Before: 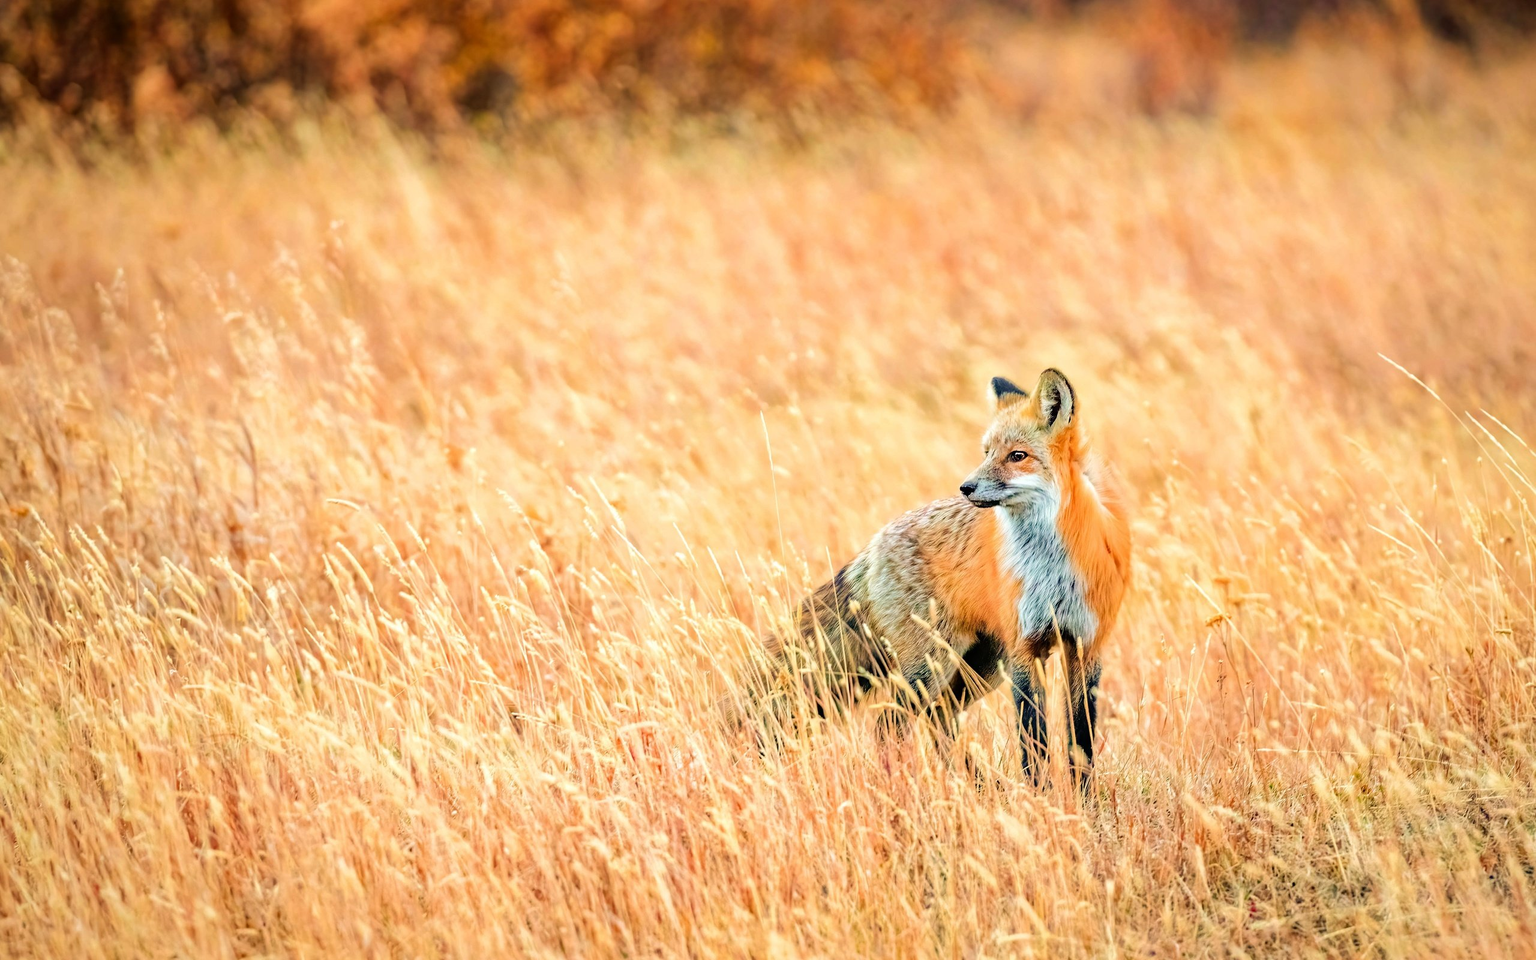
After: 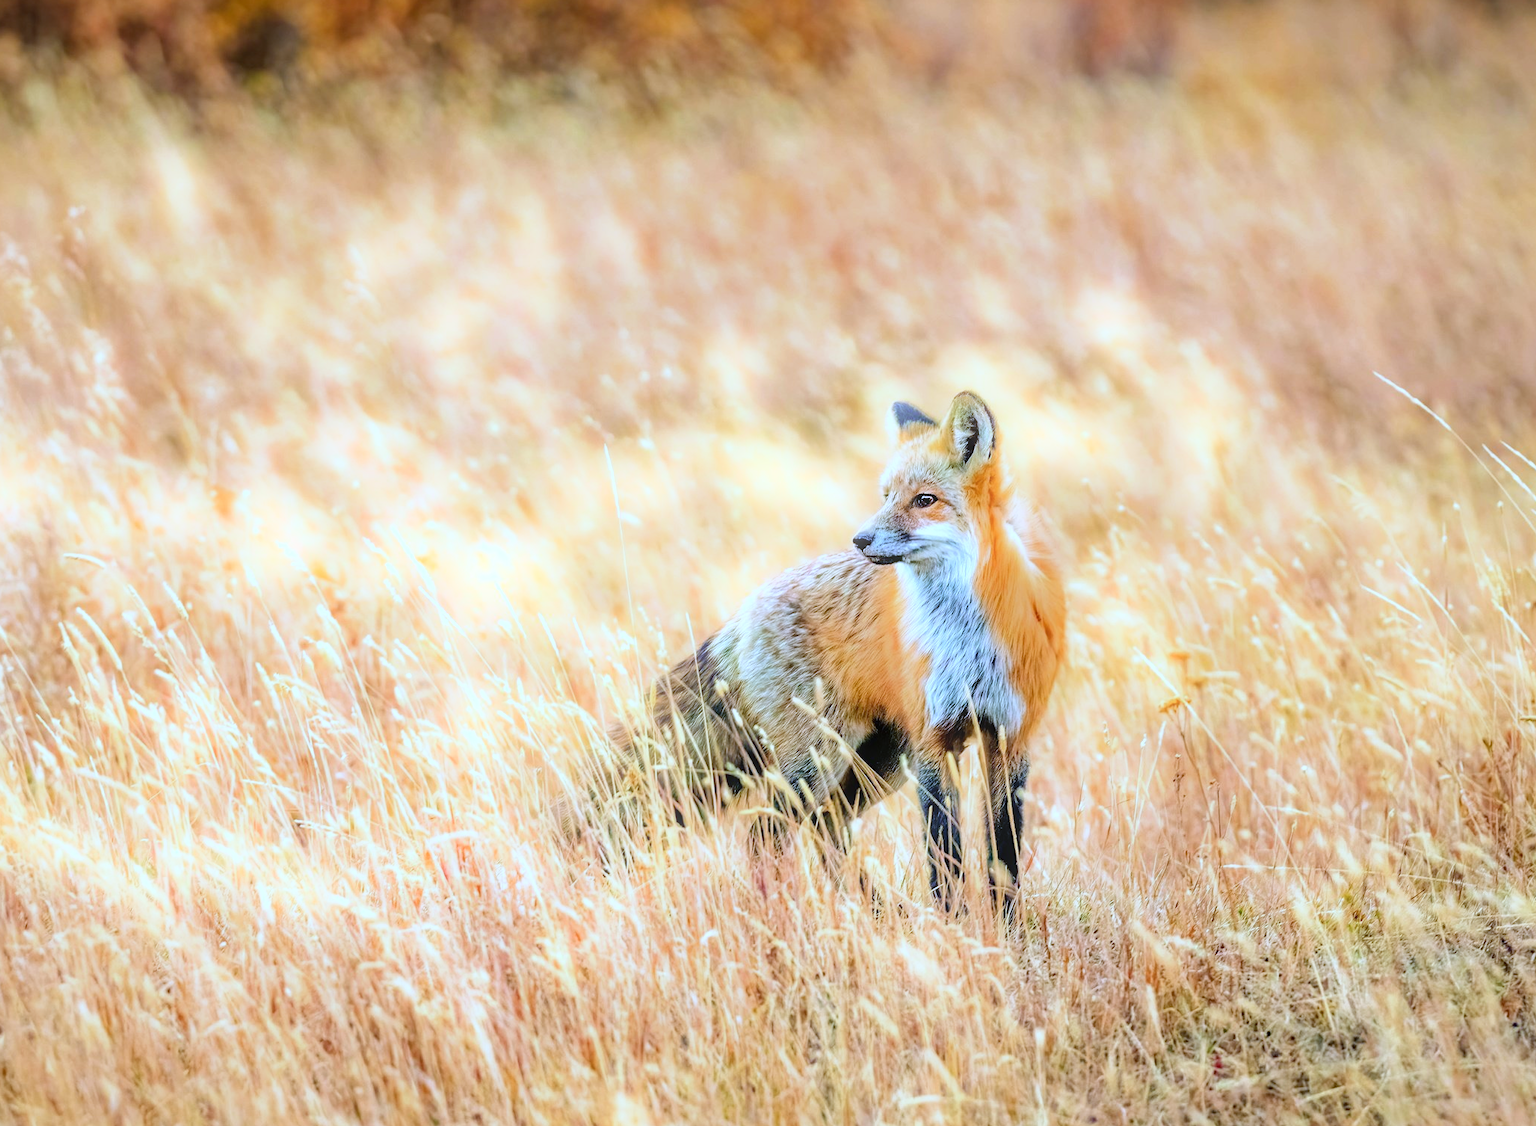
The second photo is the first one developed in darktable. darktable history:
crop and rotate: left 17.959%, top 5.771%, right 1.742%
bloom: size 5%, threshold 95%, strength 15%
white balance: red 0.871, blue 1.249
